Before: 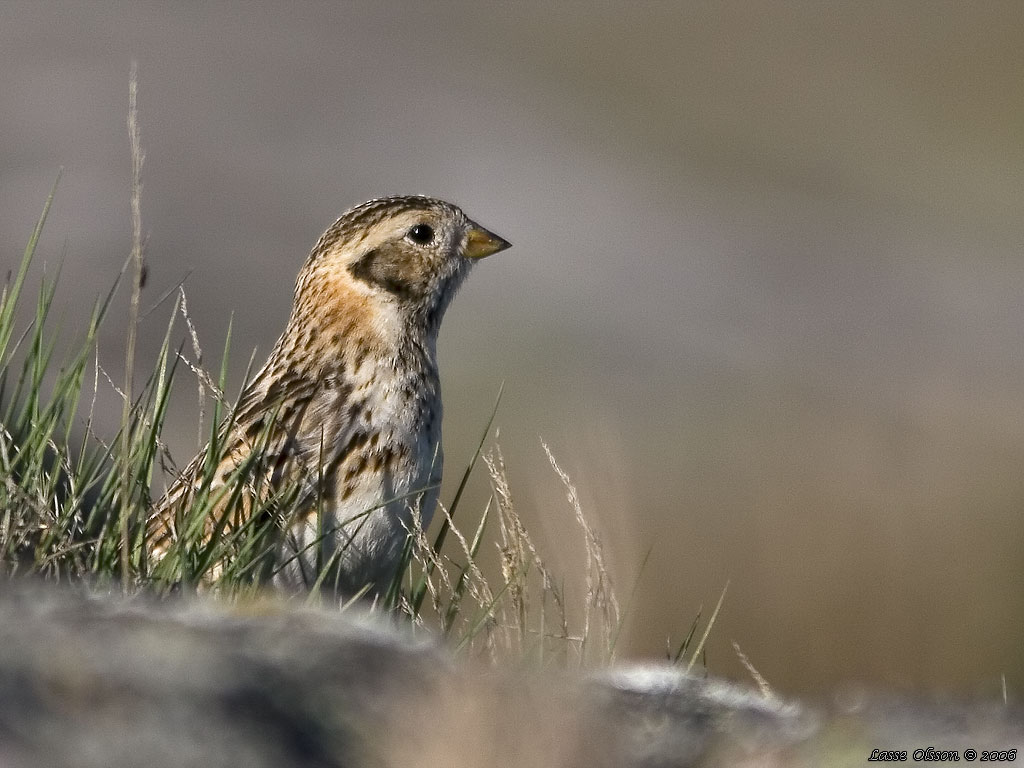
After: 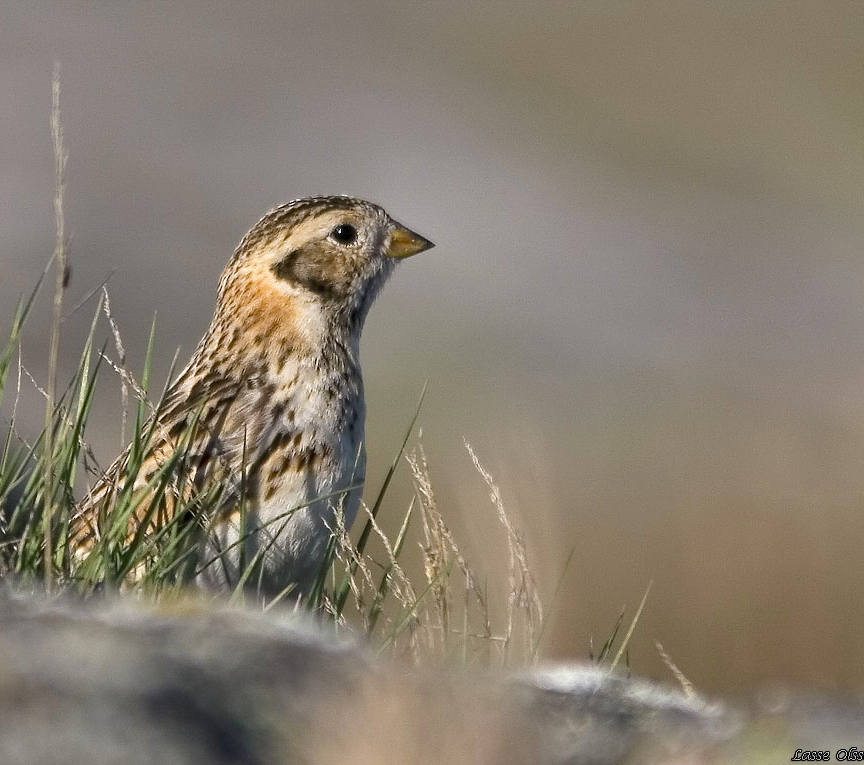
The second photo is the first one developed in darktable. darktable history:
contrast brightness saturation: contrast 0.03, brightness 0.06, saturation 0.13
crop: left 7.598%, right 7.873%
